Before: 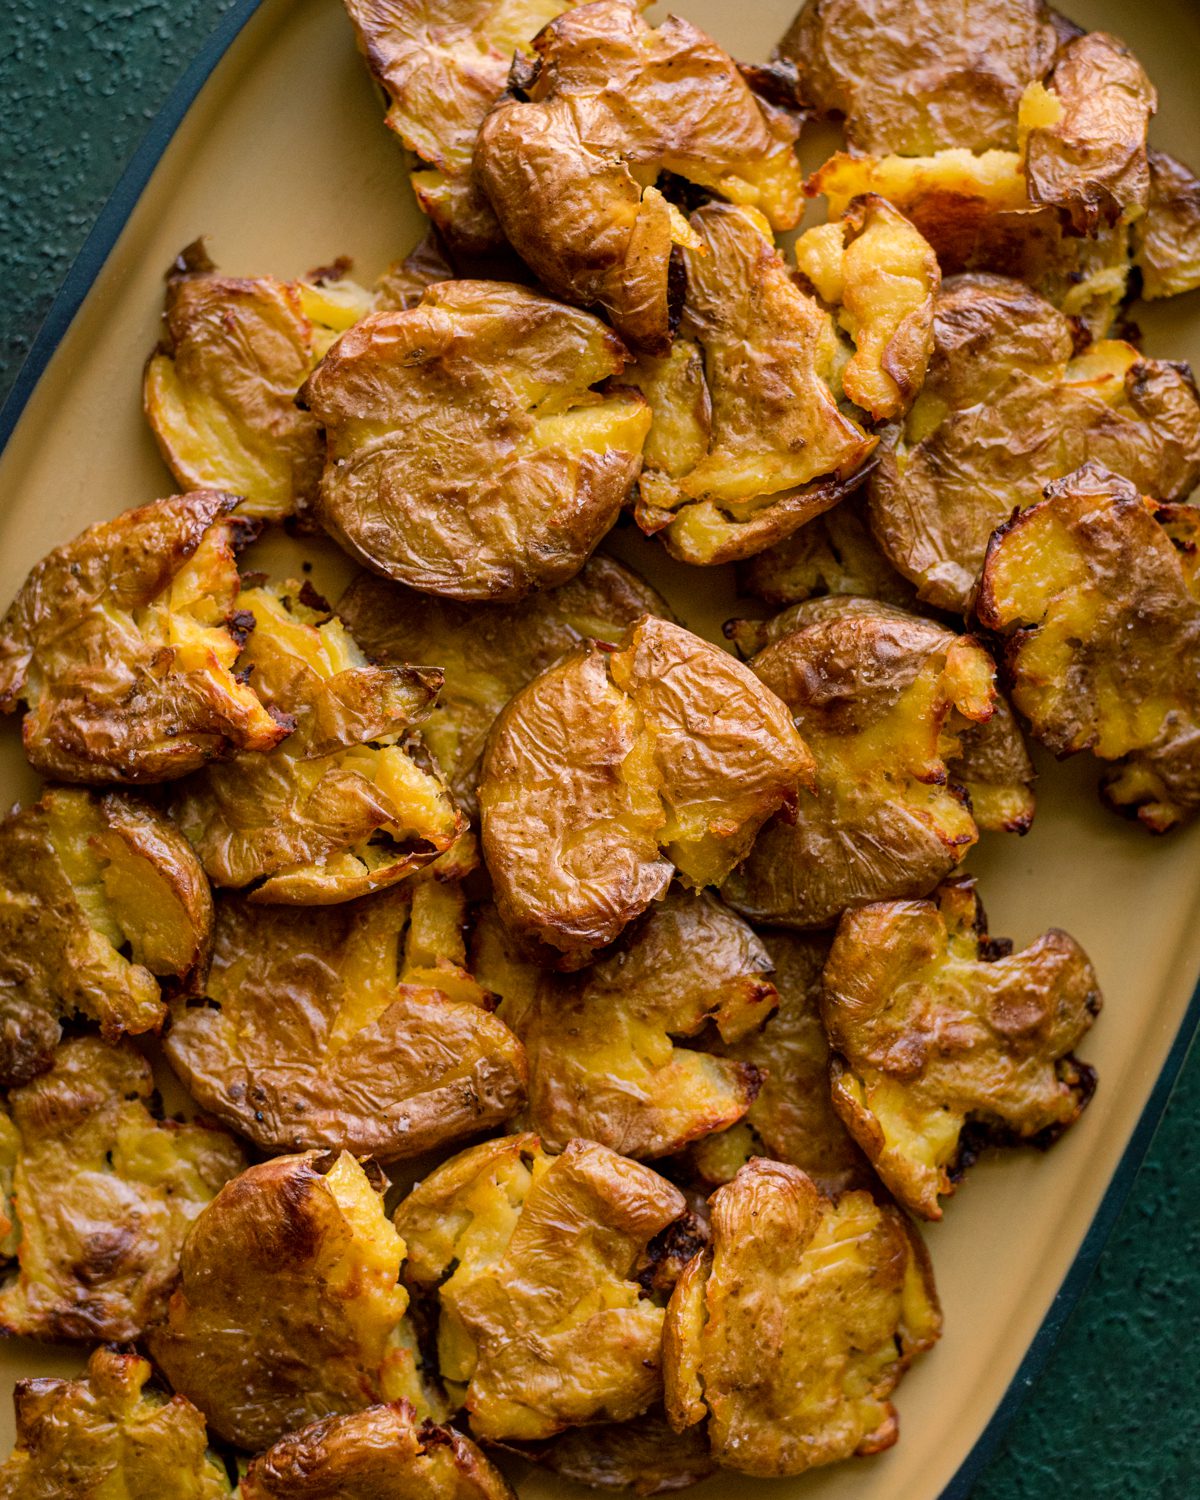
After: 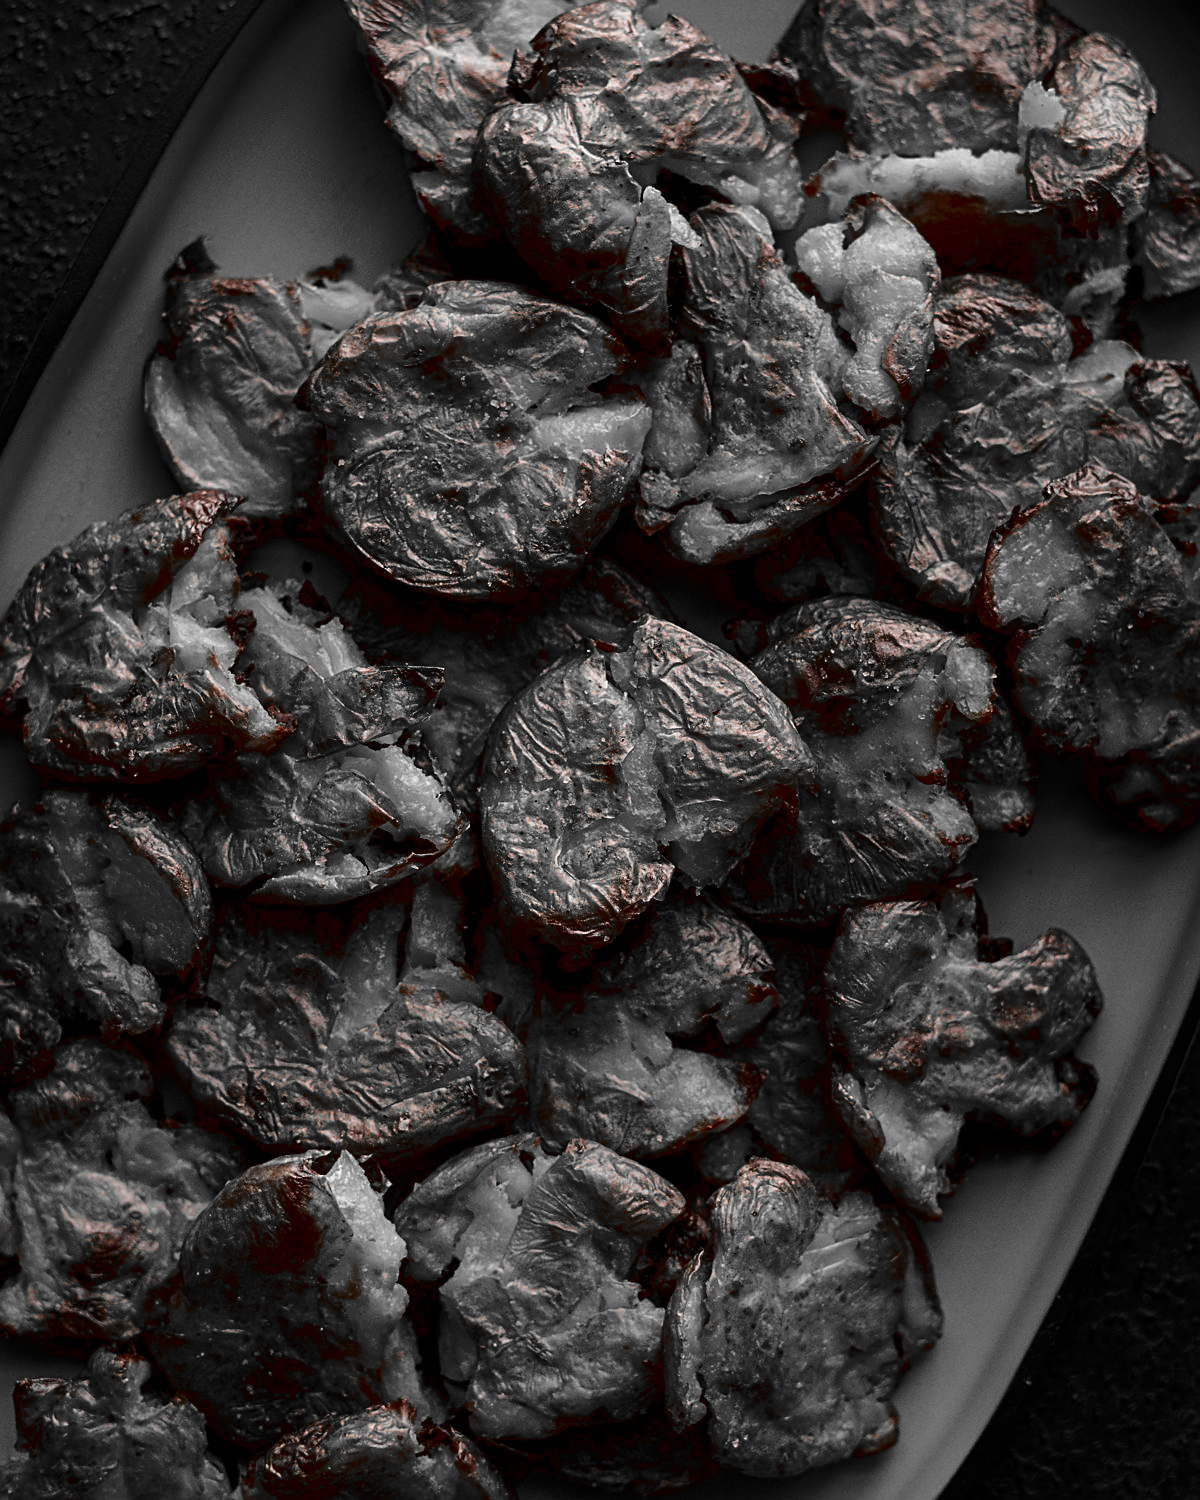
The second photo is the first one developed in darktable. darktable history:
color zones: curves: ch1 [(0, 0.006) (0.094, 0.285) (0.171, 0.001) (0.429, 0.001) (0.571, 0.003) (0.714, 0.004) (0.857, 0.004) (1, 0.006)]
sharpen: on, module defaults
color correction: highlights a* 5.38, highlights b* 5.3, shadows a* -4.26, shadows b* -5.11
contrast brightness saturation: contrast 0.09, brightness -0.59, saturation 0.17
